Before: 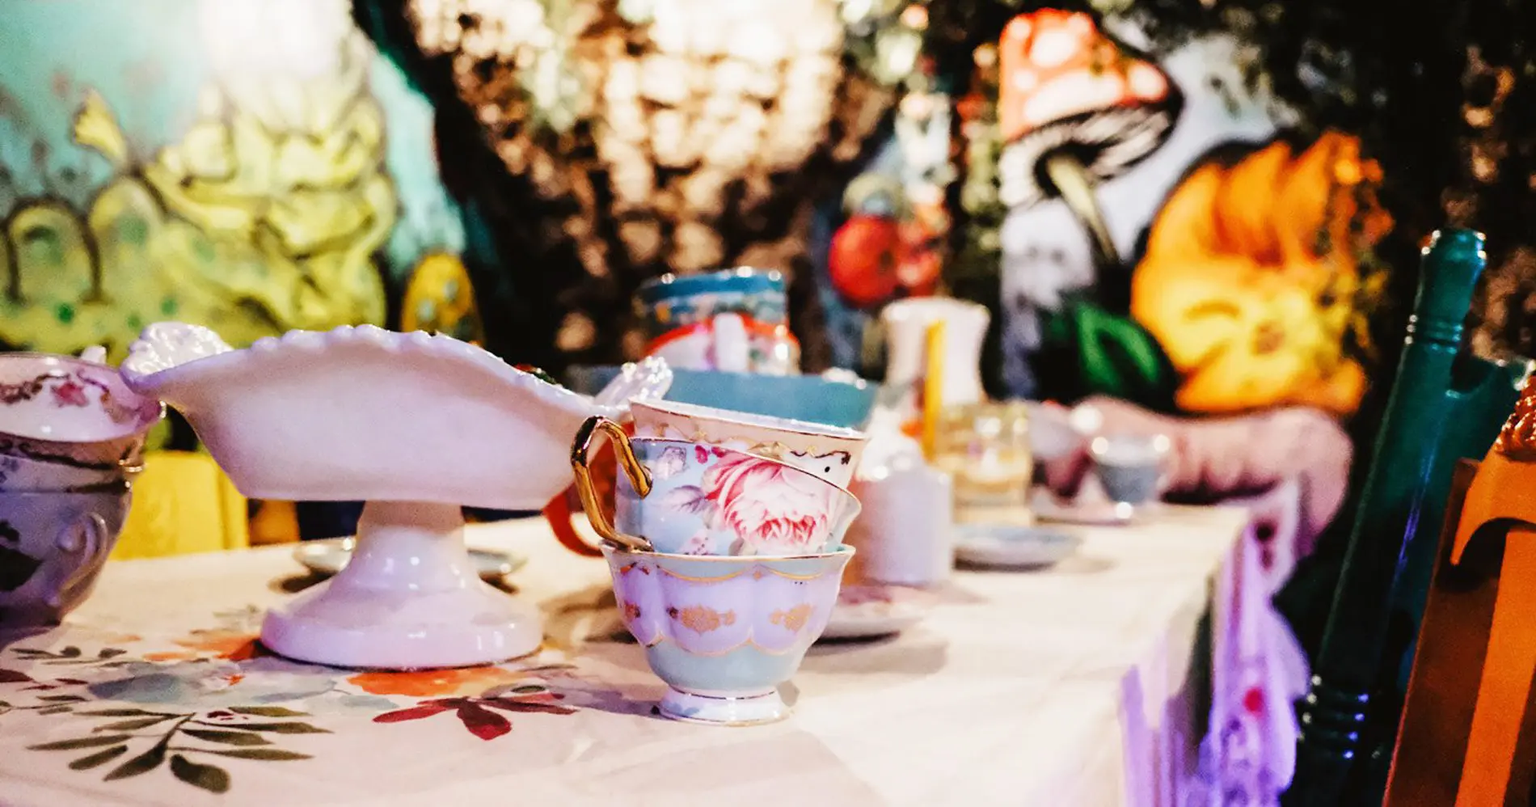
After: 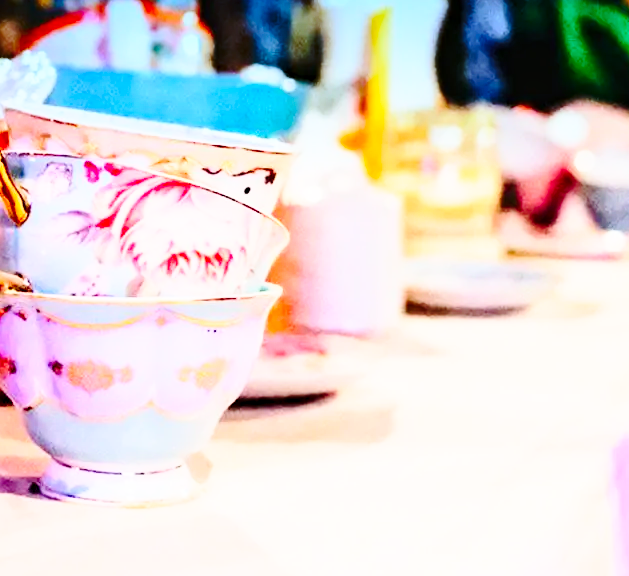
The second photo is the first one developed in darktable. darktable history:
white balance: emerald 1
contrast brightness saturation: contrast 0.23, brightness 0.1, saturation 0.29
base curve: curves: ch0 [(0, 0) (0.028, 0.03) (0.121, 0.232) (0.46, 0.748) (0.859, 0.968) (1, 1)], preserve colors none
crop: left 40.878%, top 39.176%, right 25.993%, bottom 3.081%
graduated density: density 2.02 EV, hardness 44%, rotation 0.374°, offset 8.21, hue 208.8°, saturation 97%
haze removal: compatibility mode true, adaptive false
